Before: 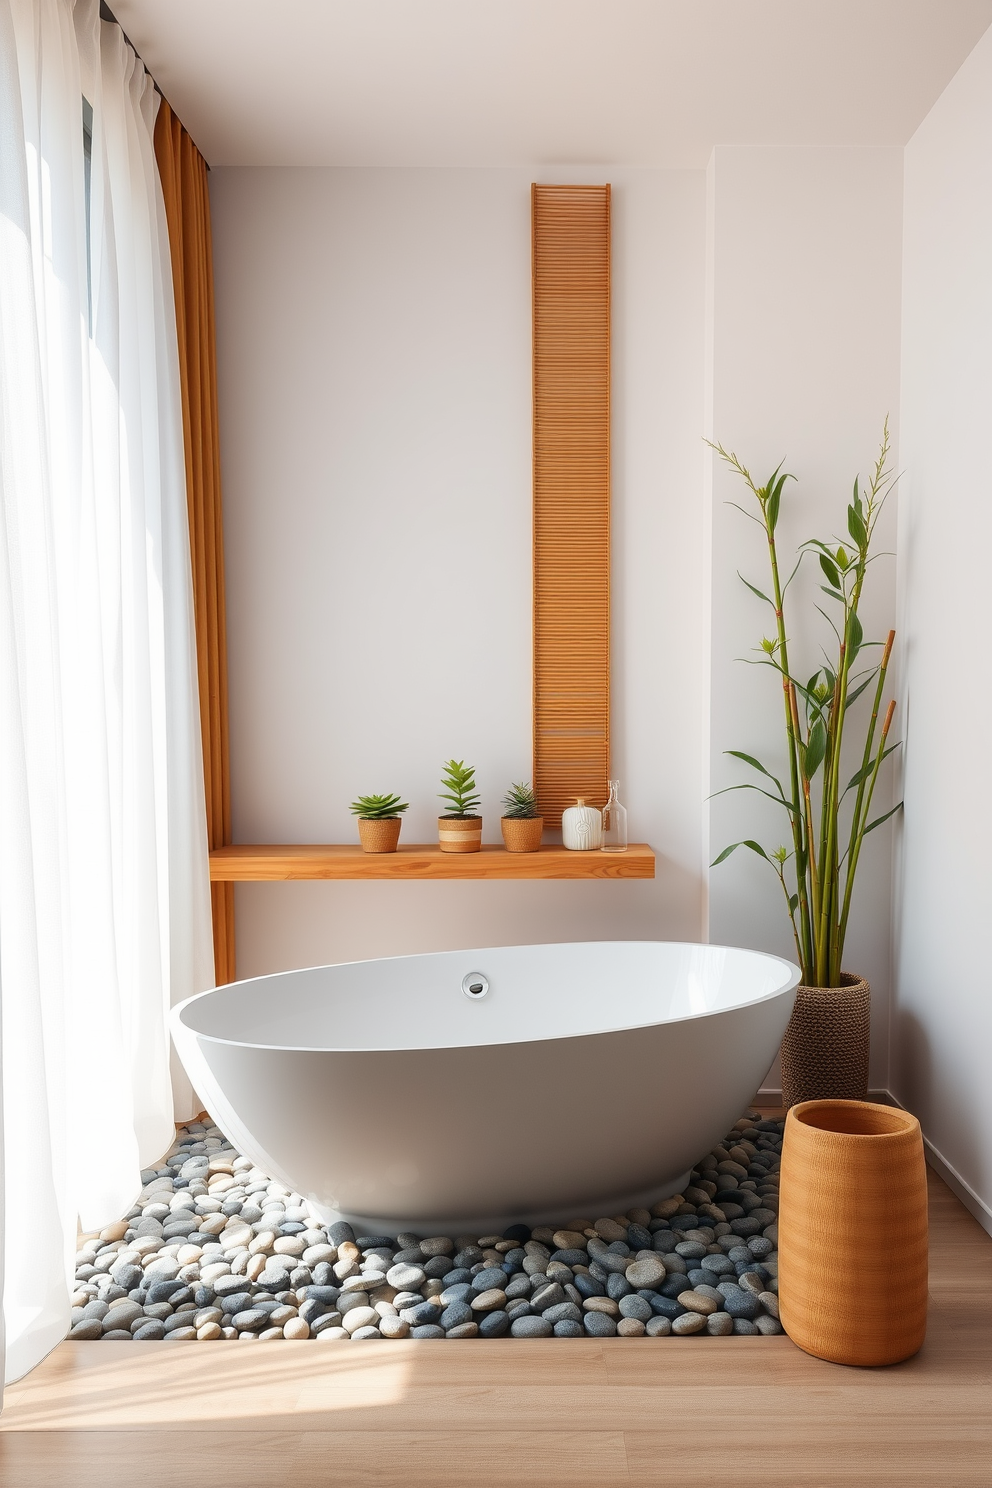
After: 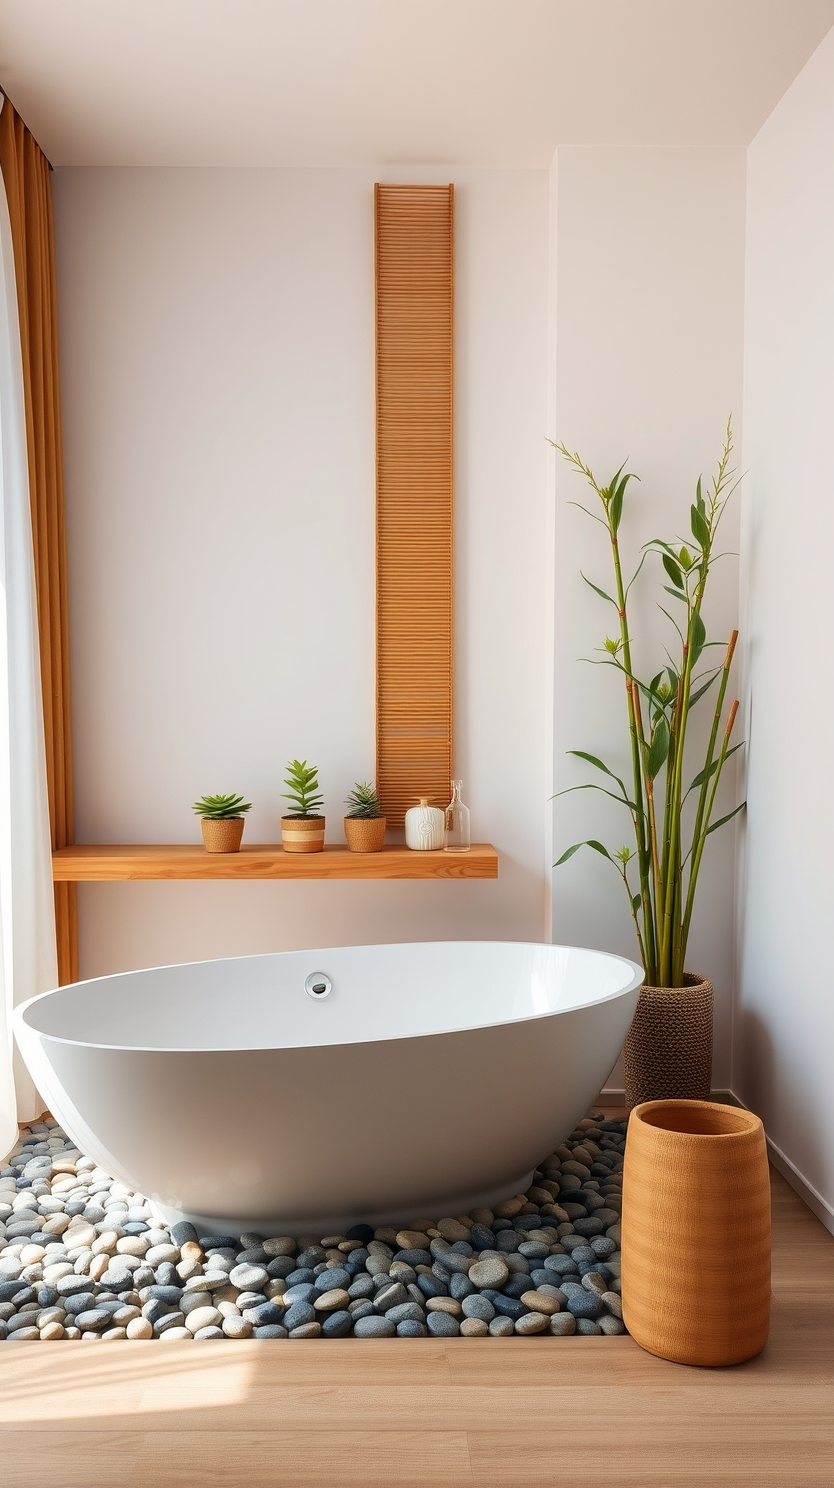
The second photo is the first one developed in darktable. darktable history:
crop: left 15.868%
contrast equalizer: octaves 7, y [[0.535, 0.543, 0.548, 0.548, 0.542, 0.532], [0.5 ×6], [0.5 ×6], [0 ×6], [0 ×6]], mix 0.141
velvia: on, module defaults
